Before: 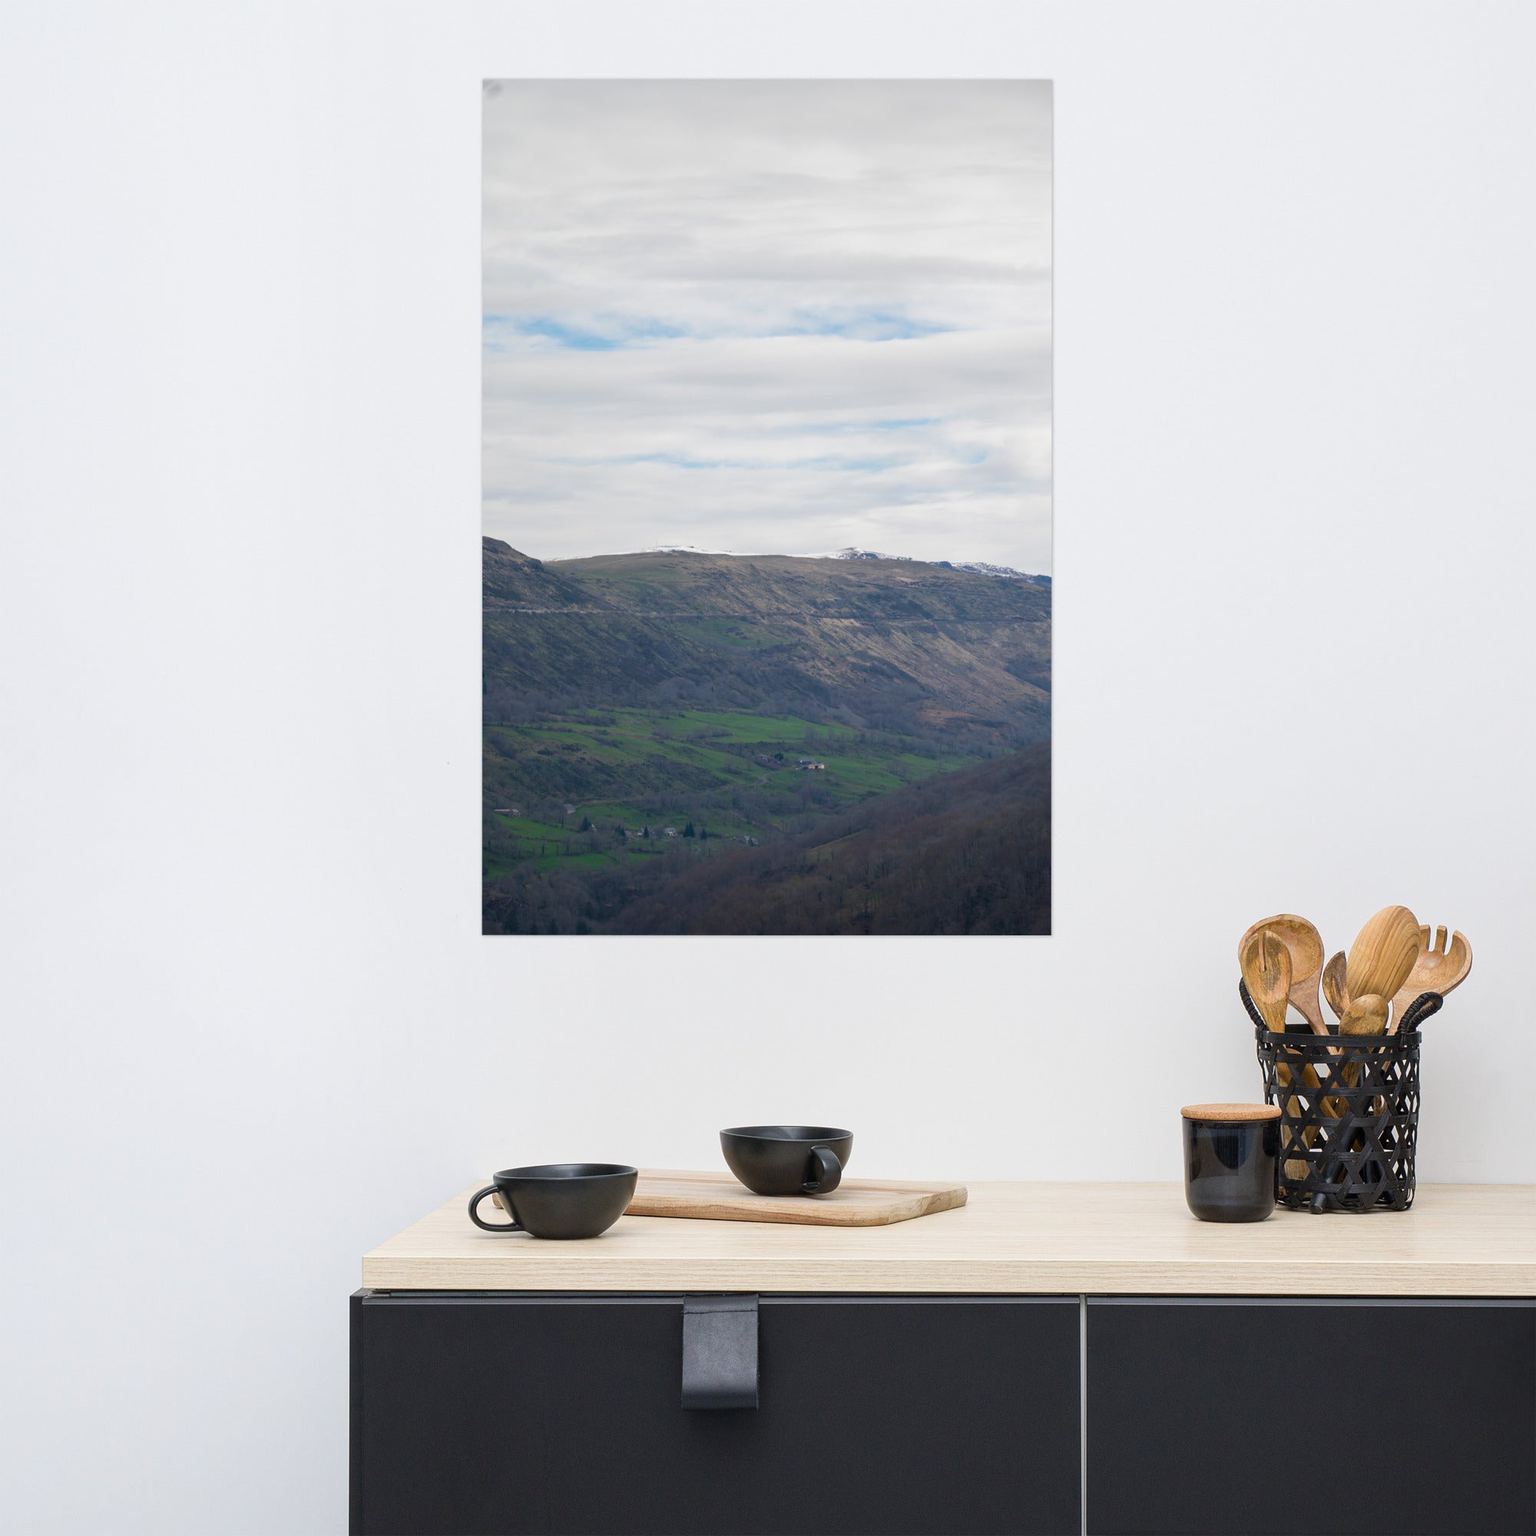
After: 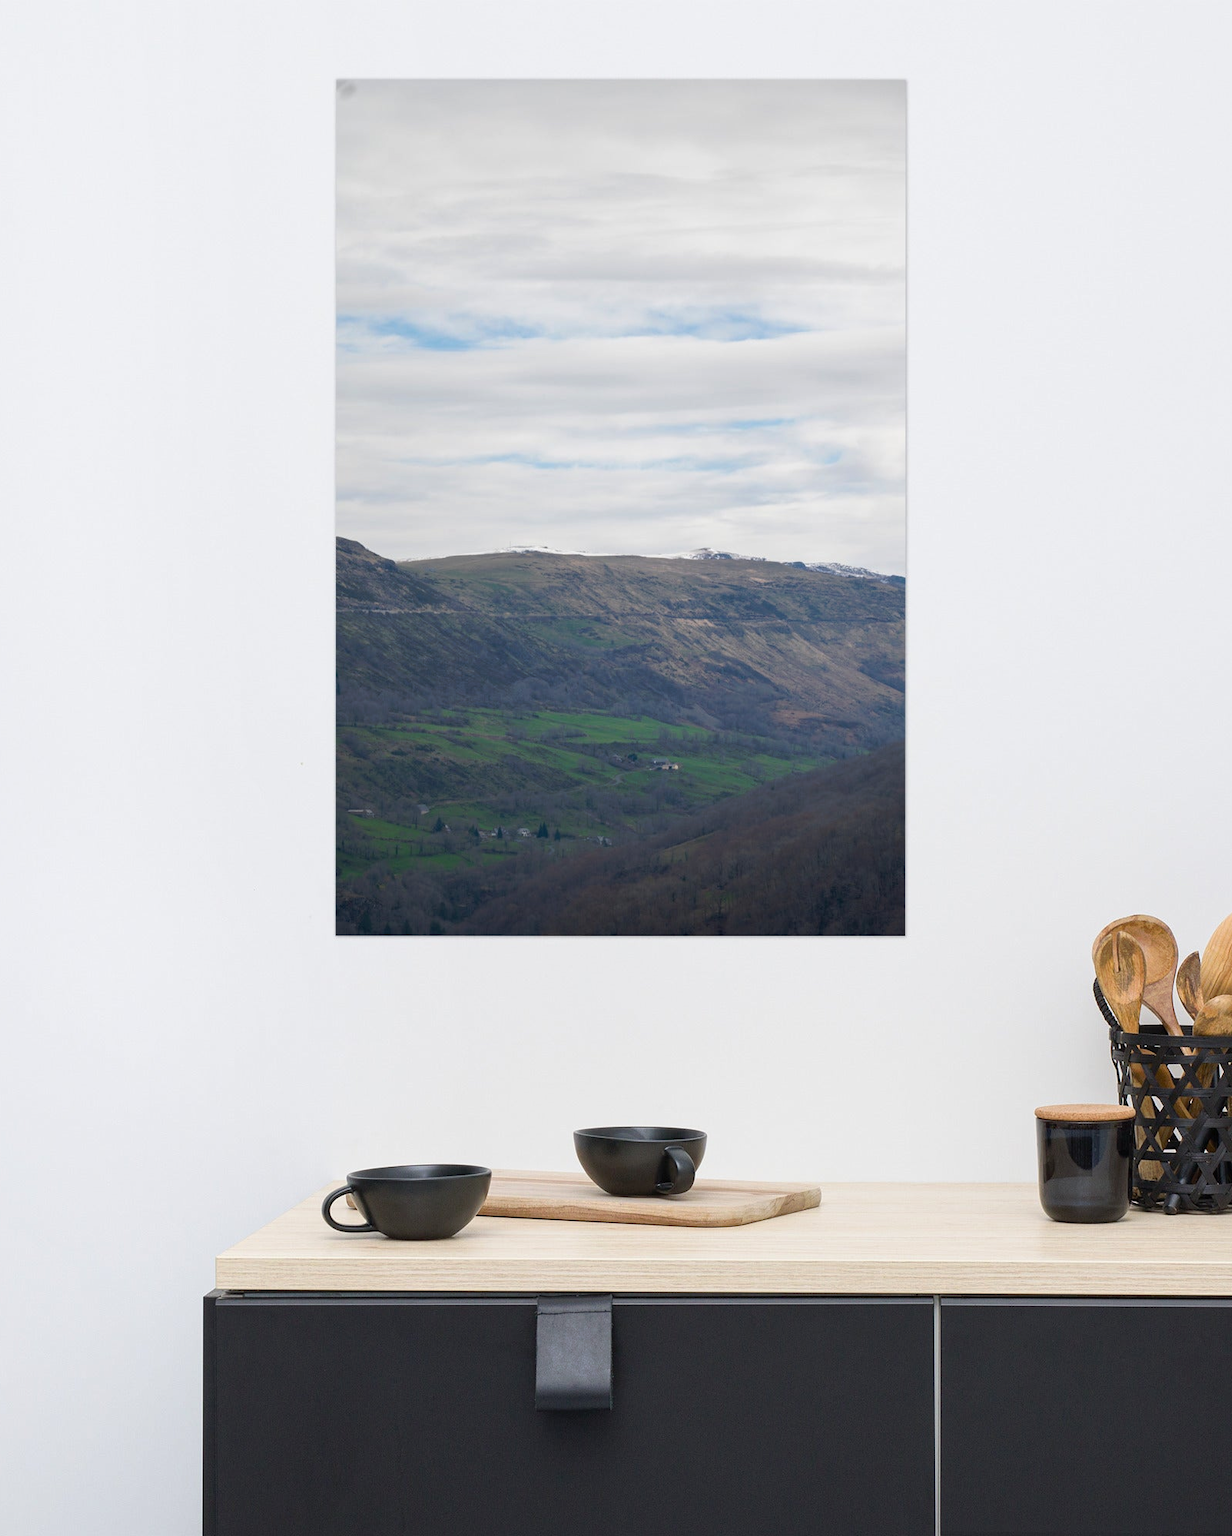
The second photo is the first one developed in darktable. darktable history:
crop and rotate: left 9.597%, right 10.195%
tone curve: curves: ch0 [(0, 0) (0.003, 0.013) (0.011, 0.017) (0.025, 0.028) (0.044, 0.049) (0.069, 0.07) (0.1, 0.103) (0.136, 0.143) (0.177, 0.186) (0.224, 0.232) (0.277, 0.282) (0.335, 0.333) (0.399, 0.405) (0.468, 0.477) (0.543, 0.54) (0.623, 0.627) (0.709, 0.709) (0.801, 0.798) (0.898, 0.902) (1, 1)], preserve colors none
